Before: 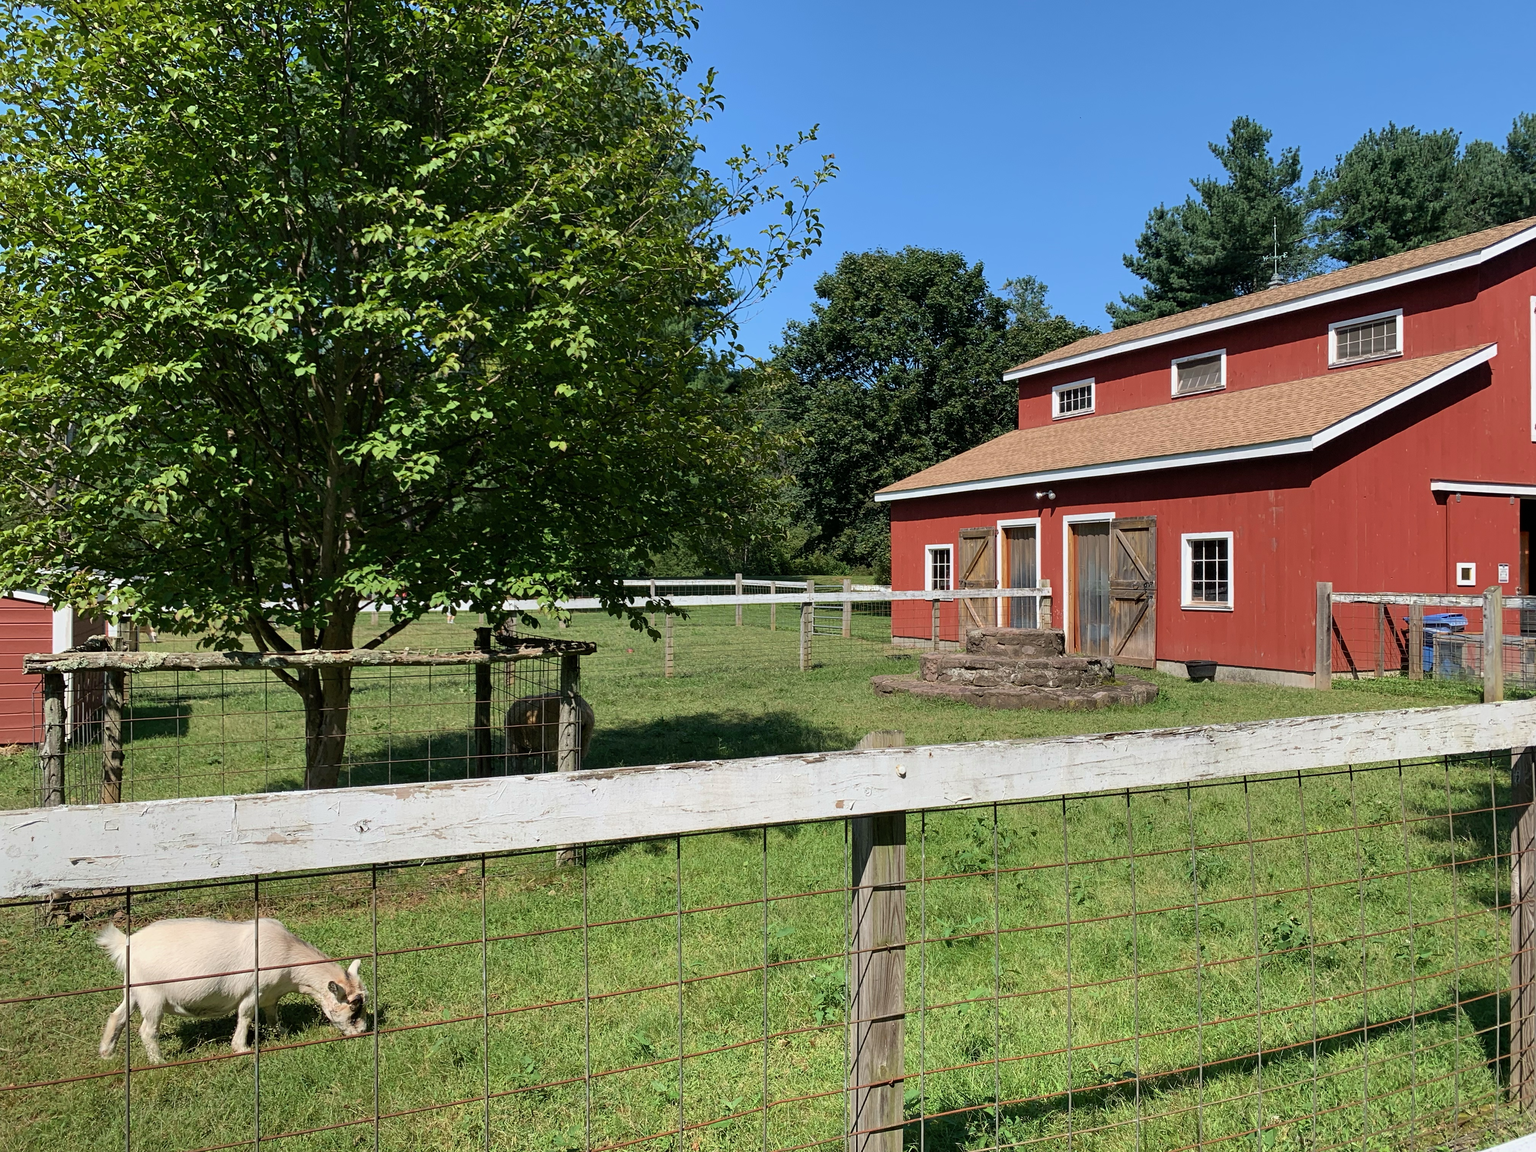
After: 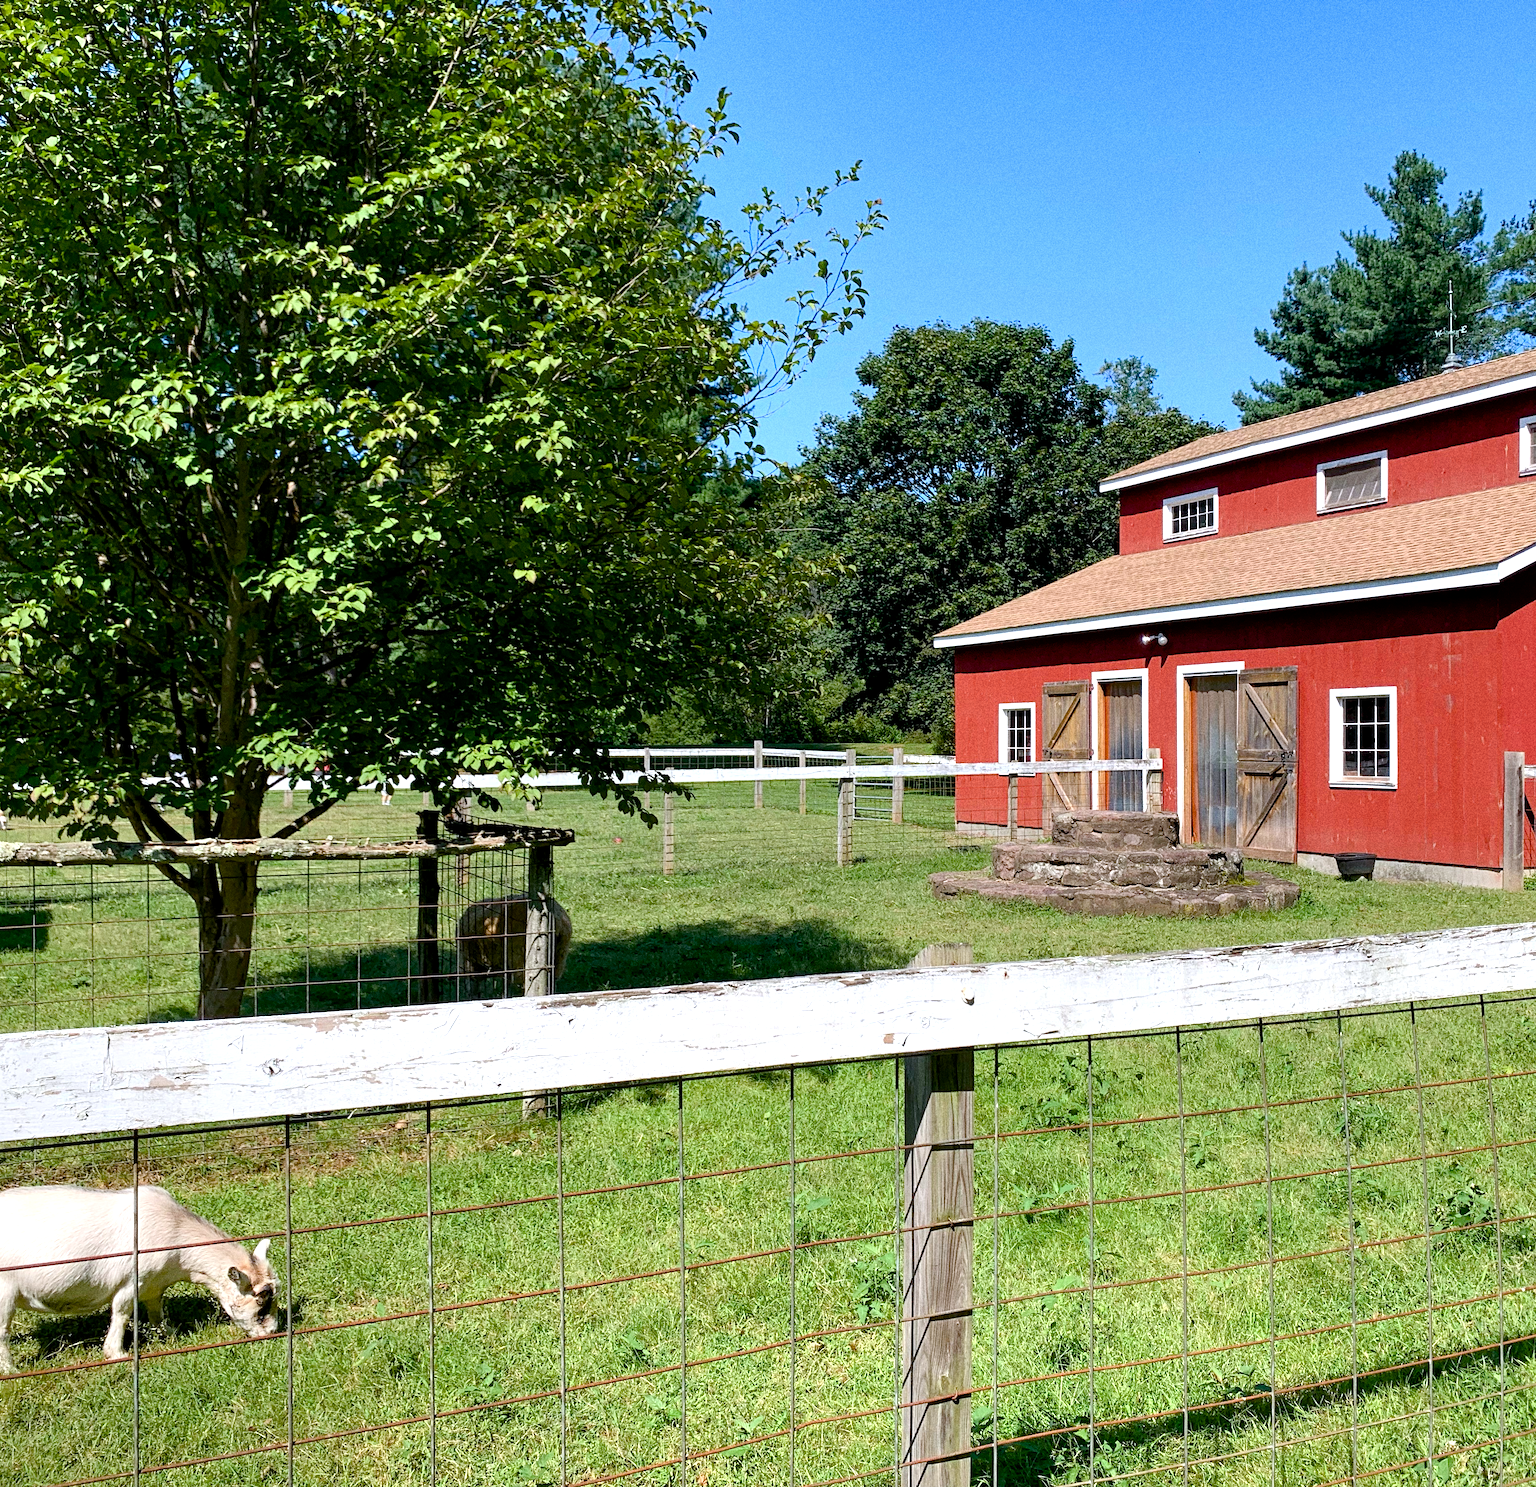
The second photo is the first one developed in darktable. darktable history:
grain: coarseness 0.09 ISO, strength 40%
exposure: exposure 0.564 EV, compensate highlight preservation false
crop: left 9.88%, right 12.664%
color balance rgb: perceptual saturation grading › global saturation 20%, perceptual saturation grading › highlights -25%, perceptual saturation grading › shadows 50%
white balance: red 0.984, blue 1.059
